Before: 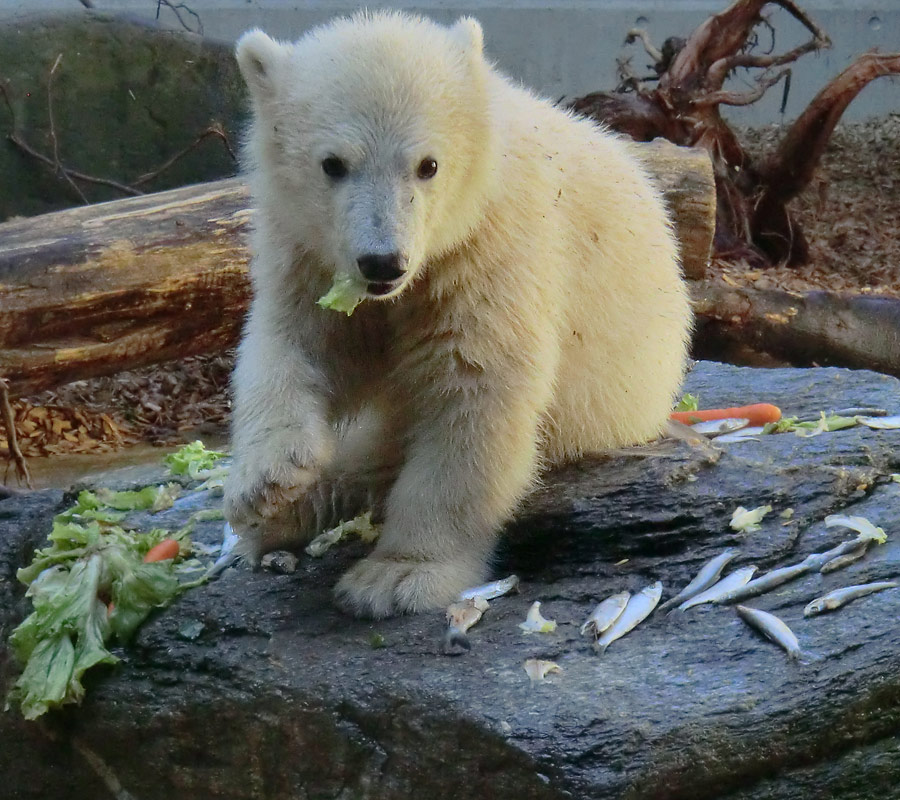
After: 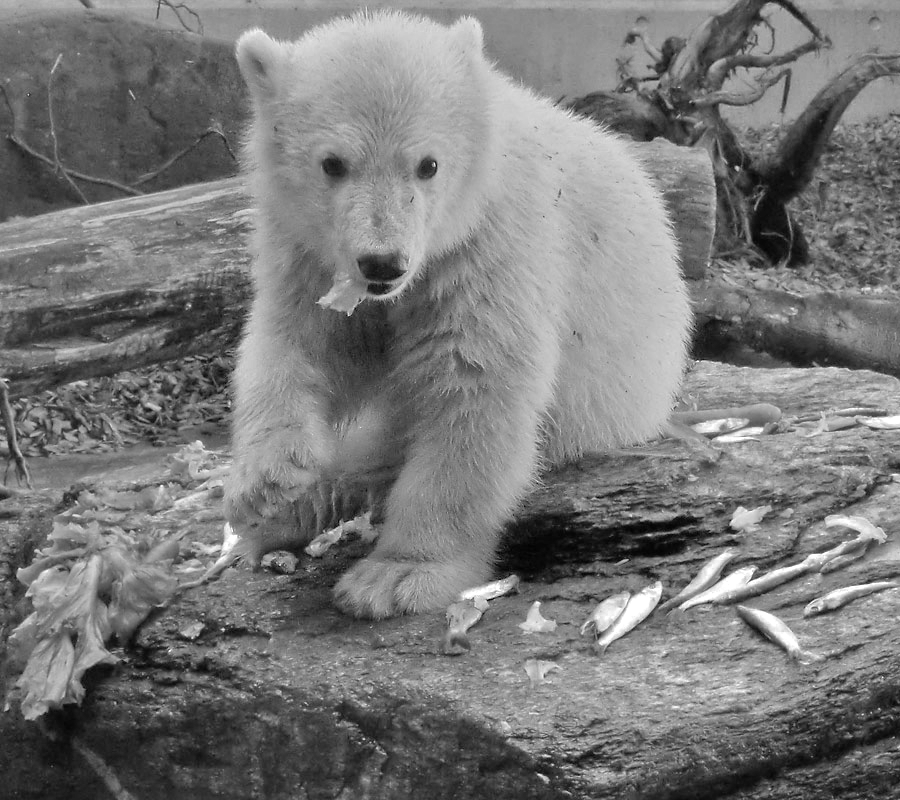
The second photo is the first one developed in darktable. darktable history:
color zones: curves: ch0 [(0, 0.613) (0.01, 0.613) (0.245, 0.448) (0.498, 0.529) (0.642, 0.665) (0.879, 0.777) (0.99, 0.613)]; ch1 [(0, 0) (0.143, 0) (0.286, 0) (0.429, 0) (0.571, 0) (0.714, 0) (0.857, 0)]
local contrast: mode bilateral grid, contrast 11, coarseness 24, detail 115%, midtone range 0.2
tone equalizer: -7 EV 0.141 EV, -6 EV 0.566 EV, -5 EV 1.15 EV, -4 EV 1.34 EV, -3 EV 1.18 EV, -2 EV 0.6 EV, -1 EV 0.157 EV
